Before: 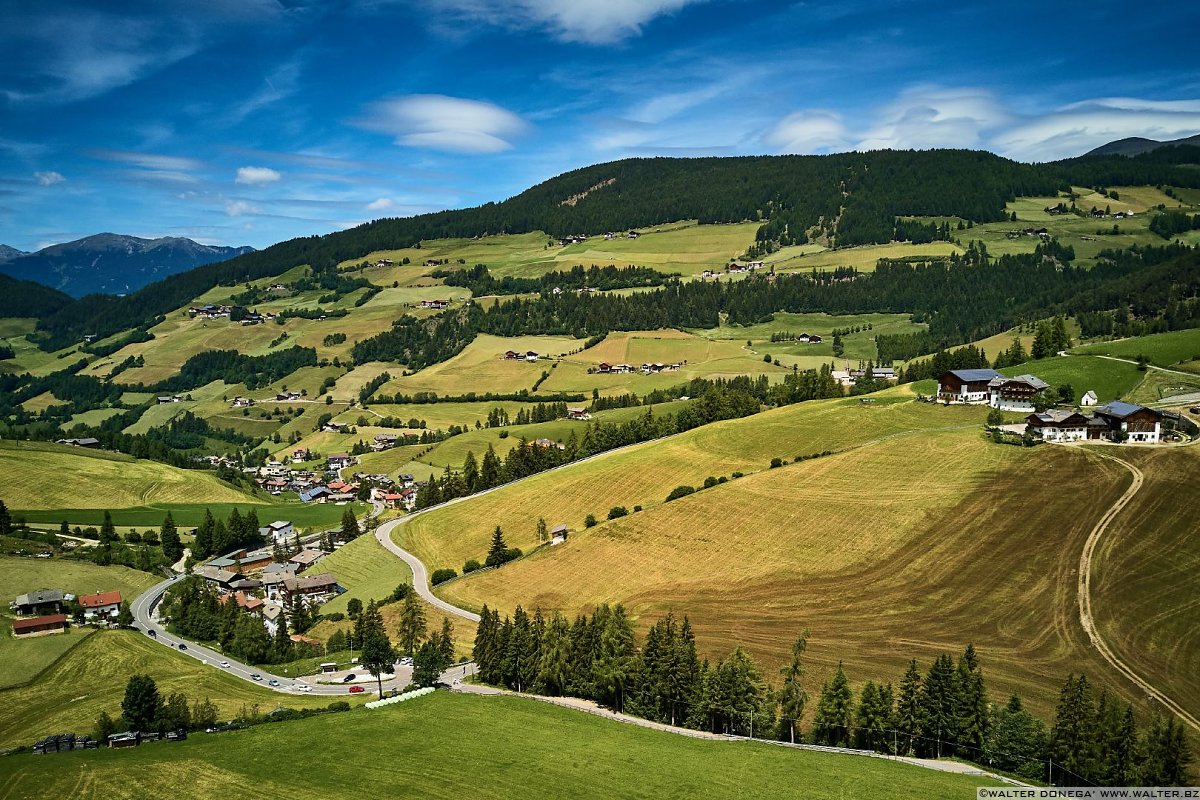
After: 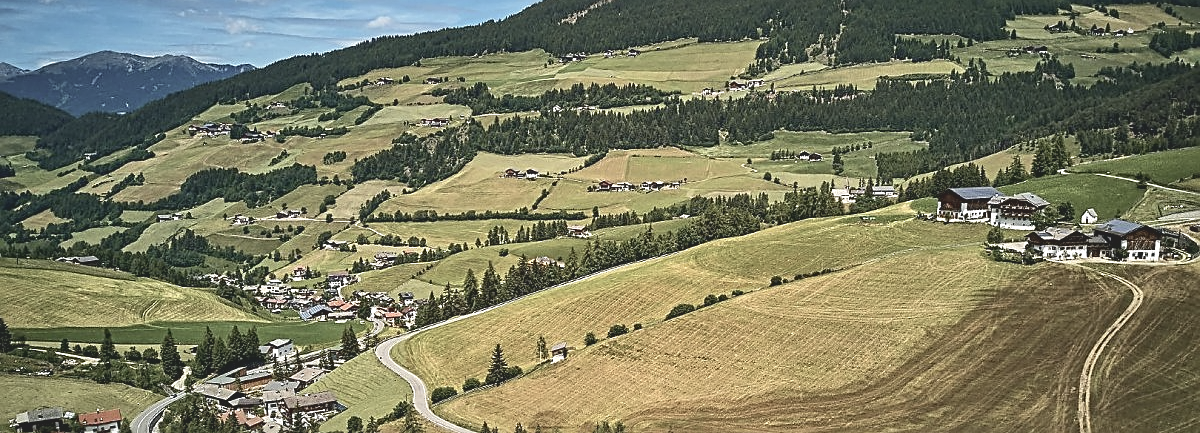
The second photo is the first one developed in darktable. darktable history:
contrast brightness saturation: contrast -0.249, saturation -0.445
sharpen: on, module defaults
exposure: black level correction 0.001, exposure 0.499 EV, compensate highlight preservation false
crop and rotate: top 22.871%, bottom 22.992%
contrast equalizer: y [[0.509, 0.514, 0.523, 0.542, 0.578, 0.603], [0.5 ×6], [0.509, 0.514, 0.523, 0.542, 0.578, 0.603], [0.001, 0.002, 0.003, 0.005, 0.01, 0.013], [0.001, 0.002, 0.003, 0.005, 0.01, 0.013]]
